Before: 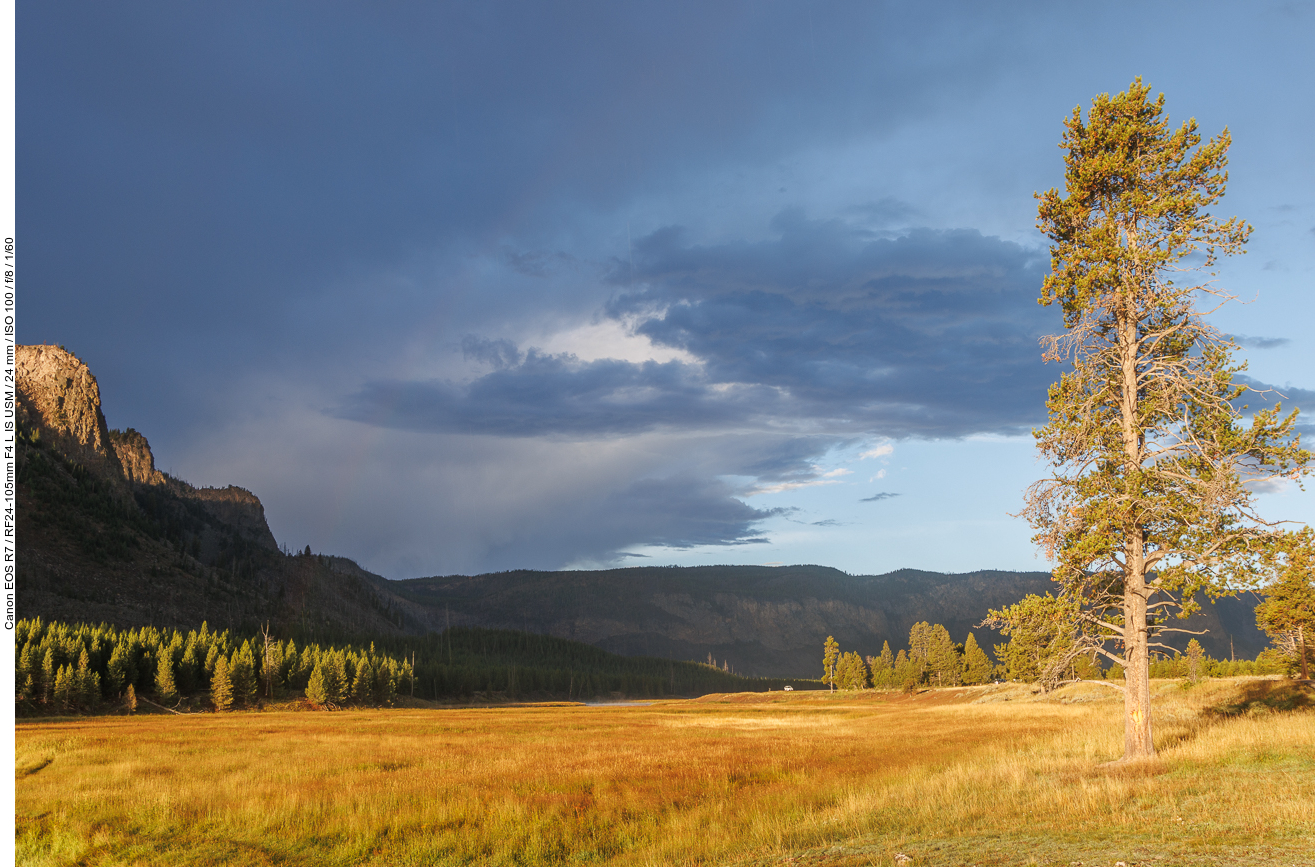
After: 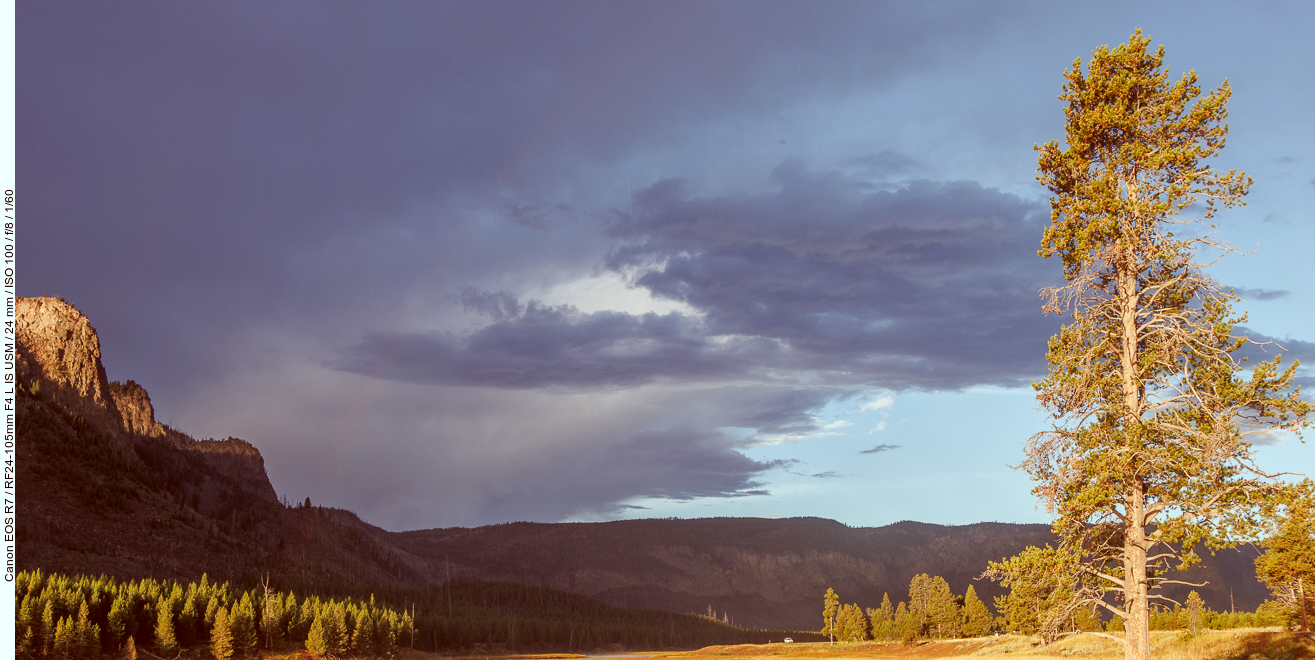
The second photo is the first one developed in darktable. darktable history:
local contrast: mode bilateral grid, contrast 19, coarseness 50, detail 119%, midtone range 0.2
color correction: highlights a* -7.28, highlights b* -0.181, shadows a* 20.16, shadows b* 10.98
tone equalizer: on, module defaults
crop: top 5.648%, bottom 18.199%
